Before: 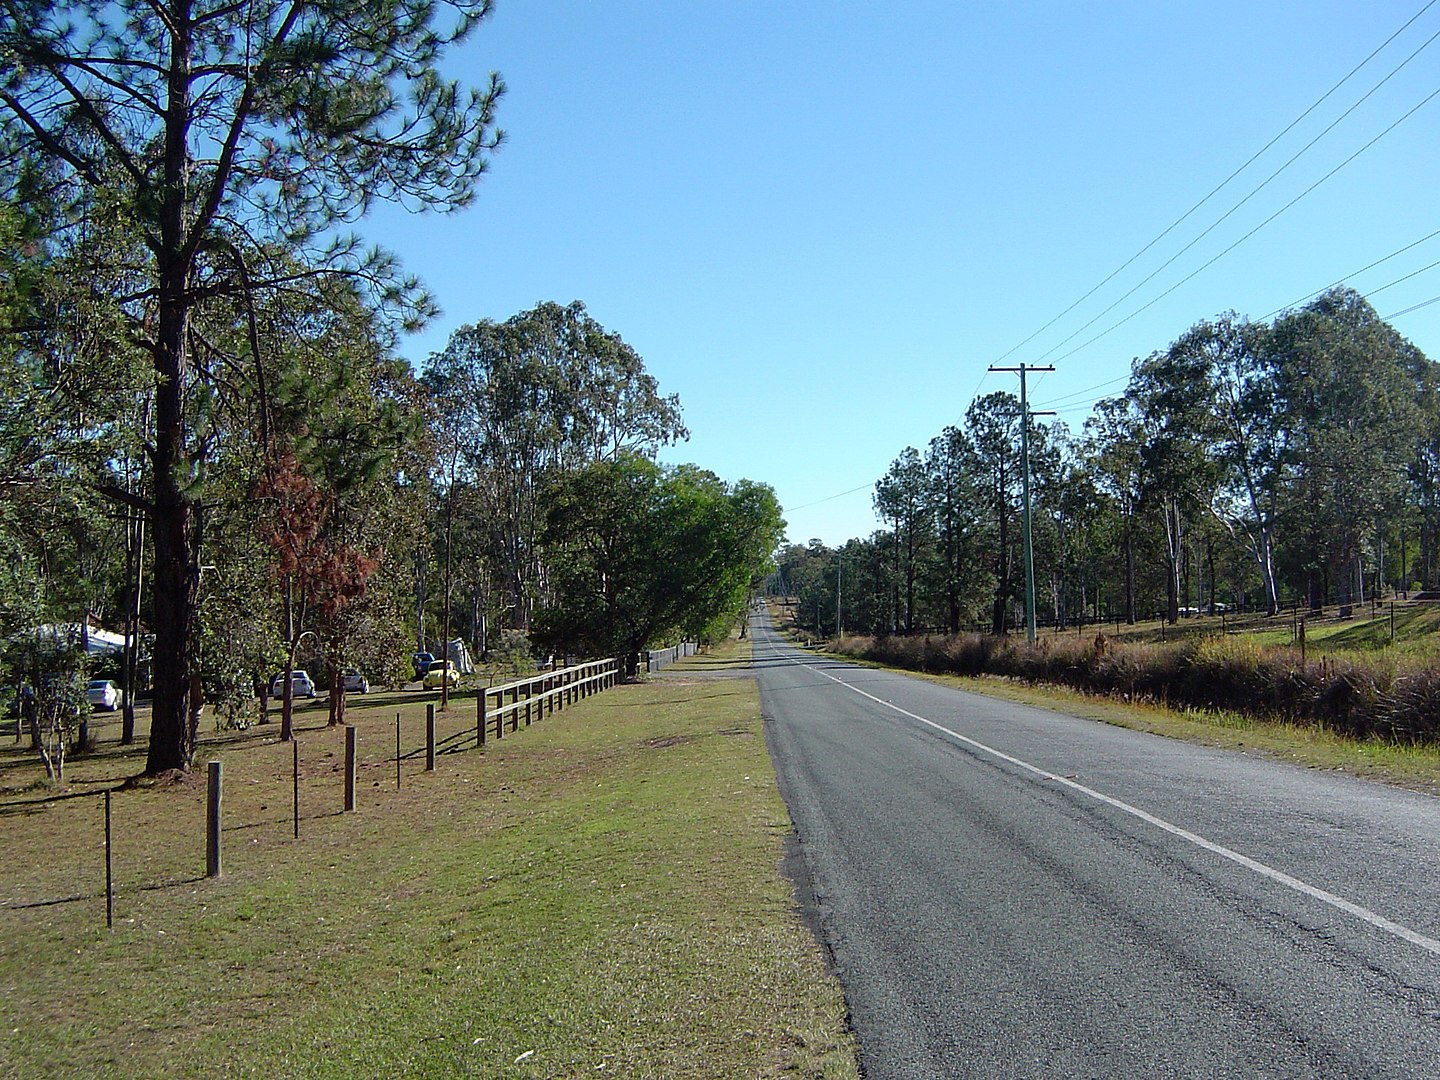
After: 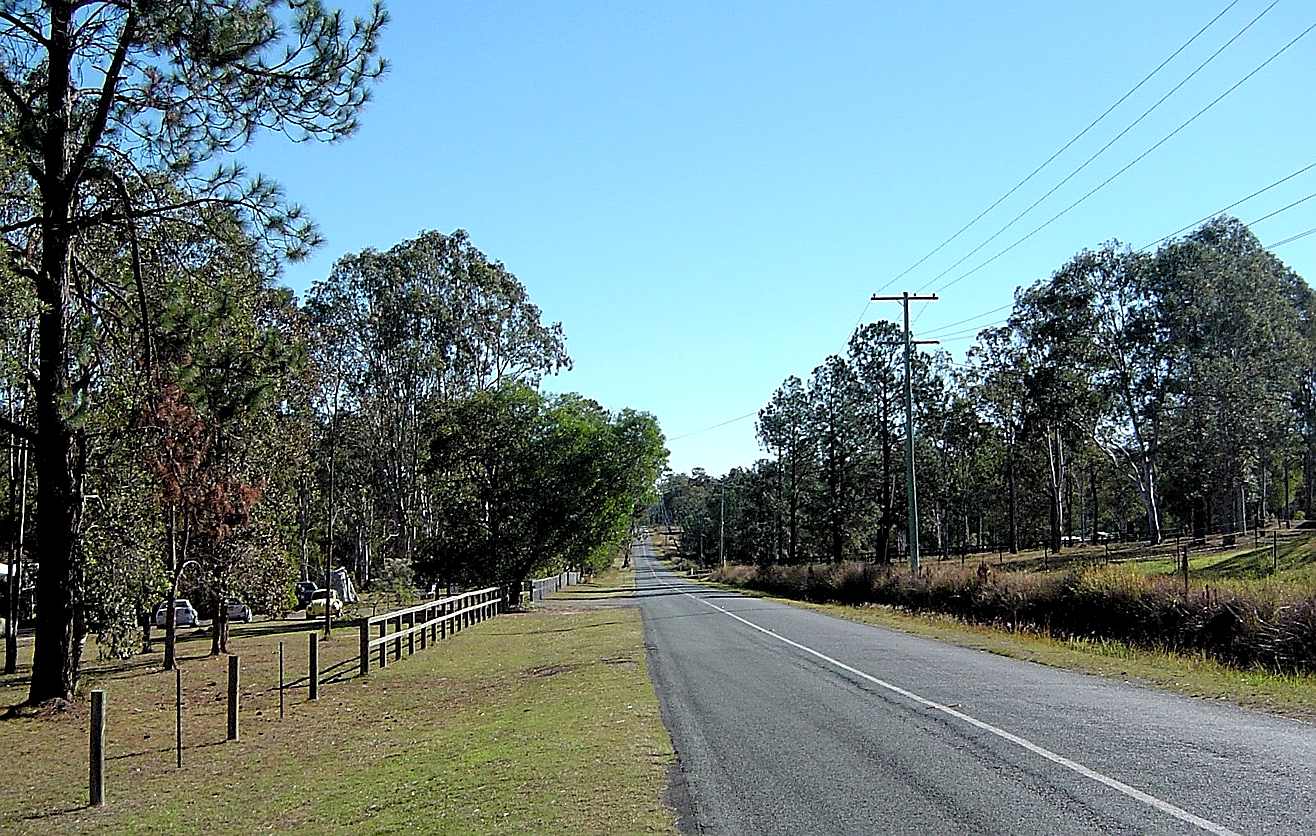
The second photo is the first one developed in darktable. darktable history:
sharpen: on, module defaults
levels: levels [0.073, 0.497, 0.972]
crop: left 8.155%, top 6.611%, bottom 15.385%
